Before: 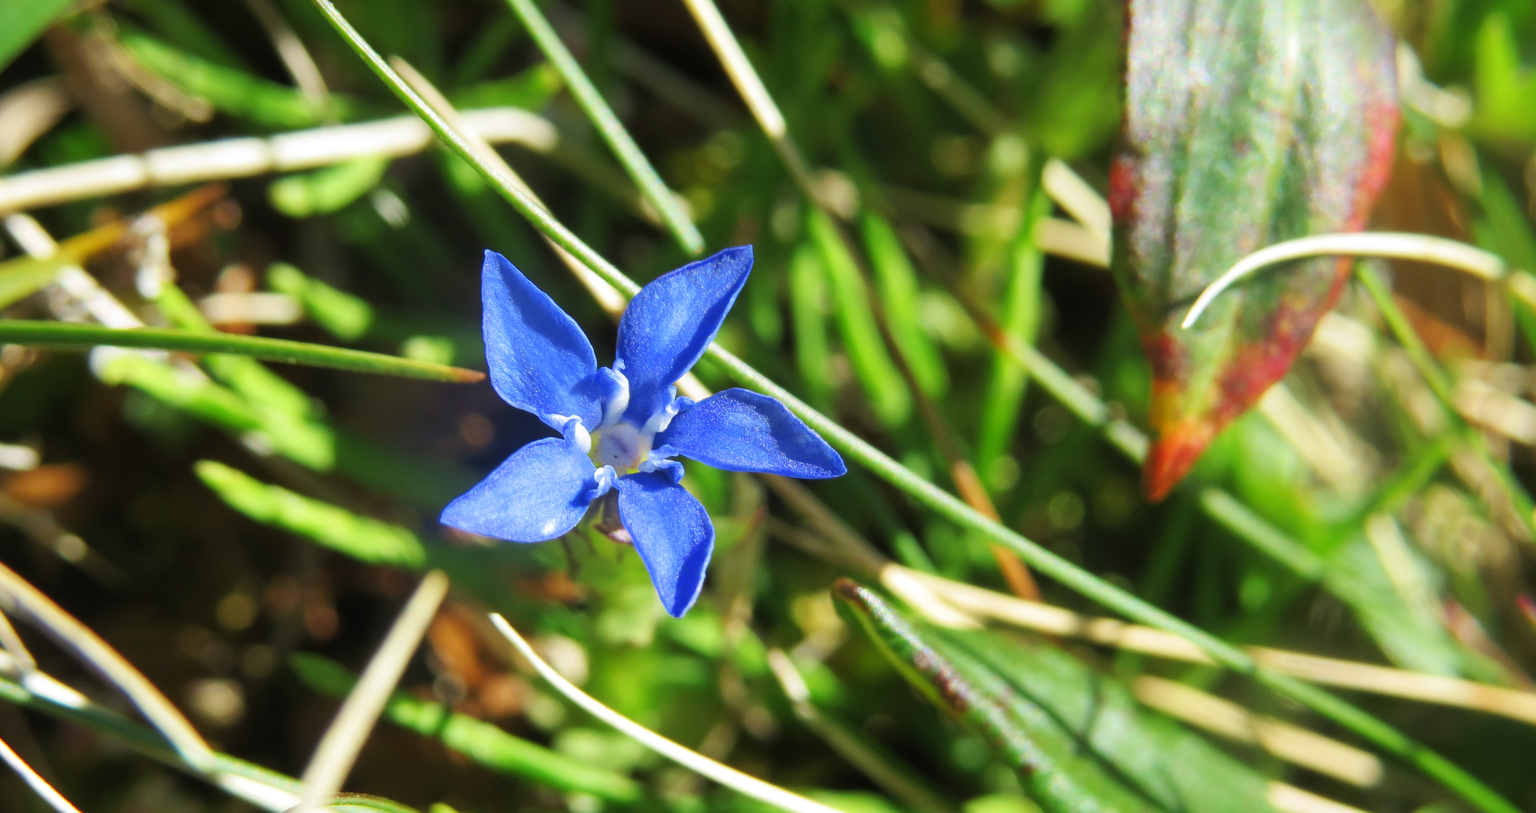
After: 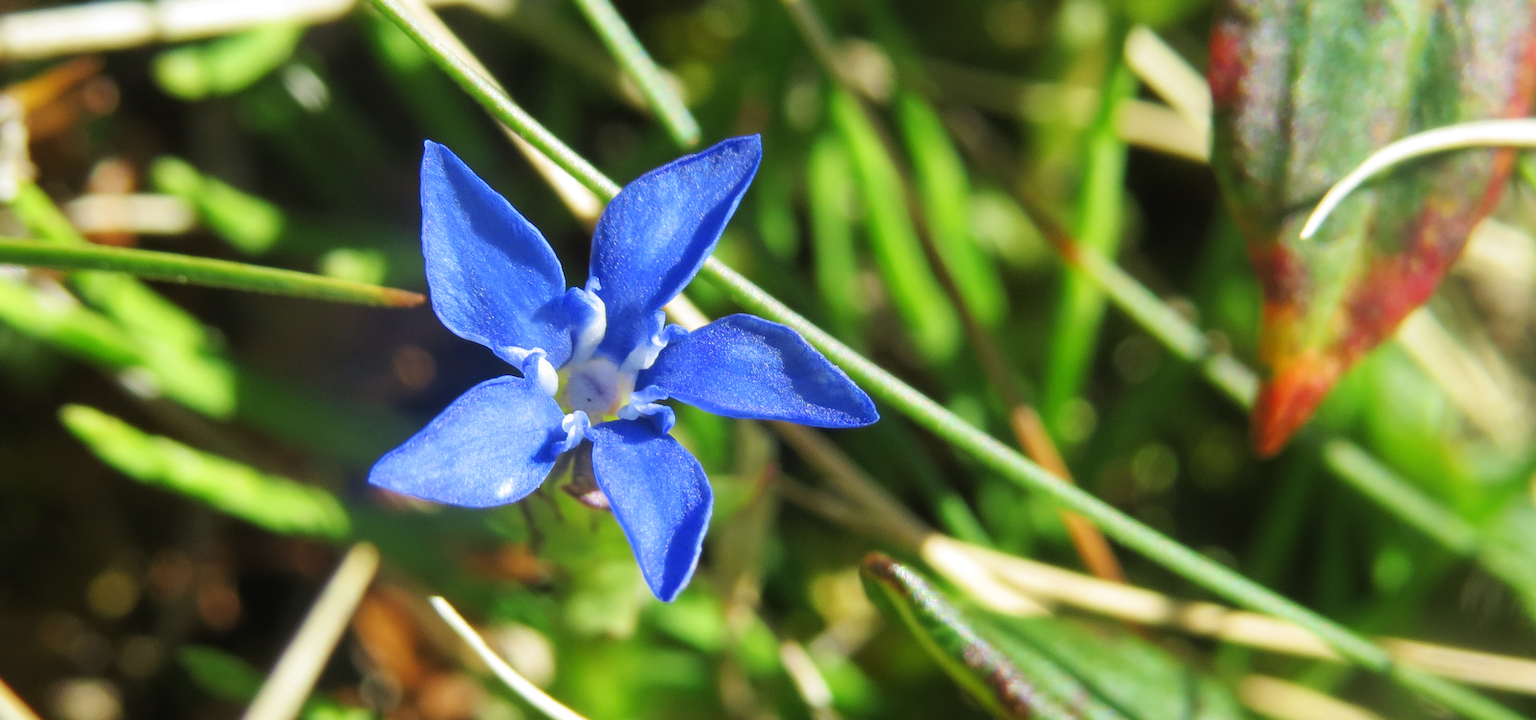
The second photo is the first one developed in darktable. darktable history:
crop: left 9.594%, top 17.046%, right 10.793%, bottom 12.336%
